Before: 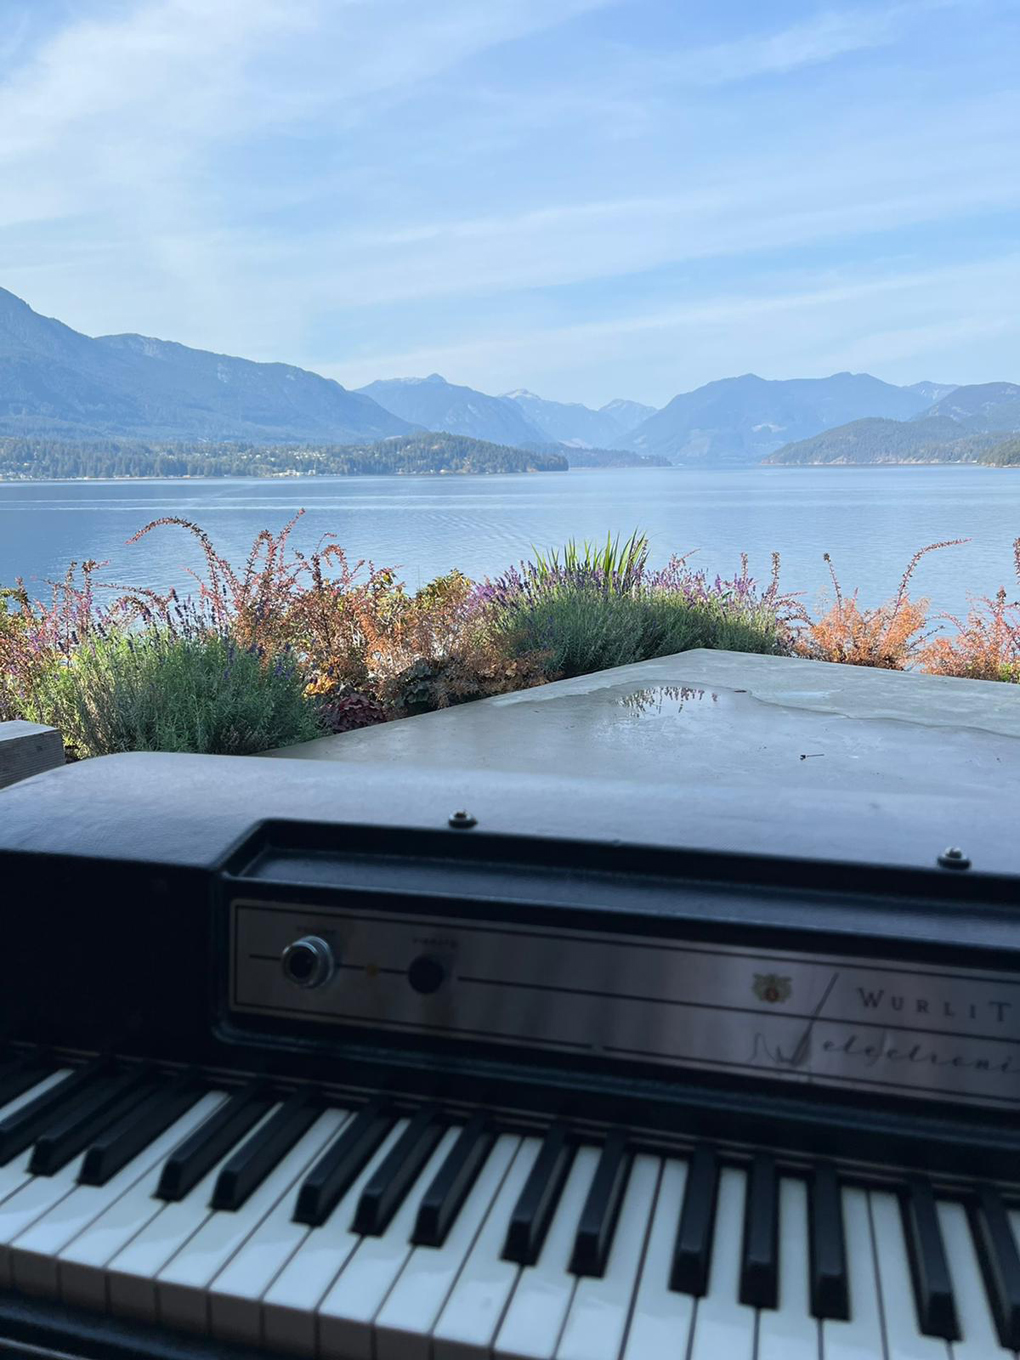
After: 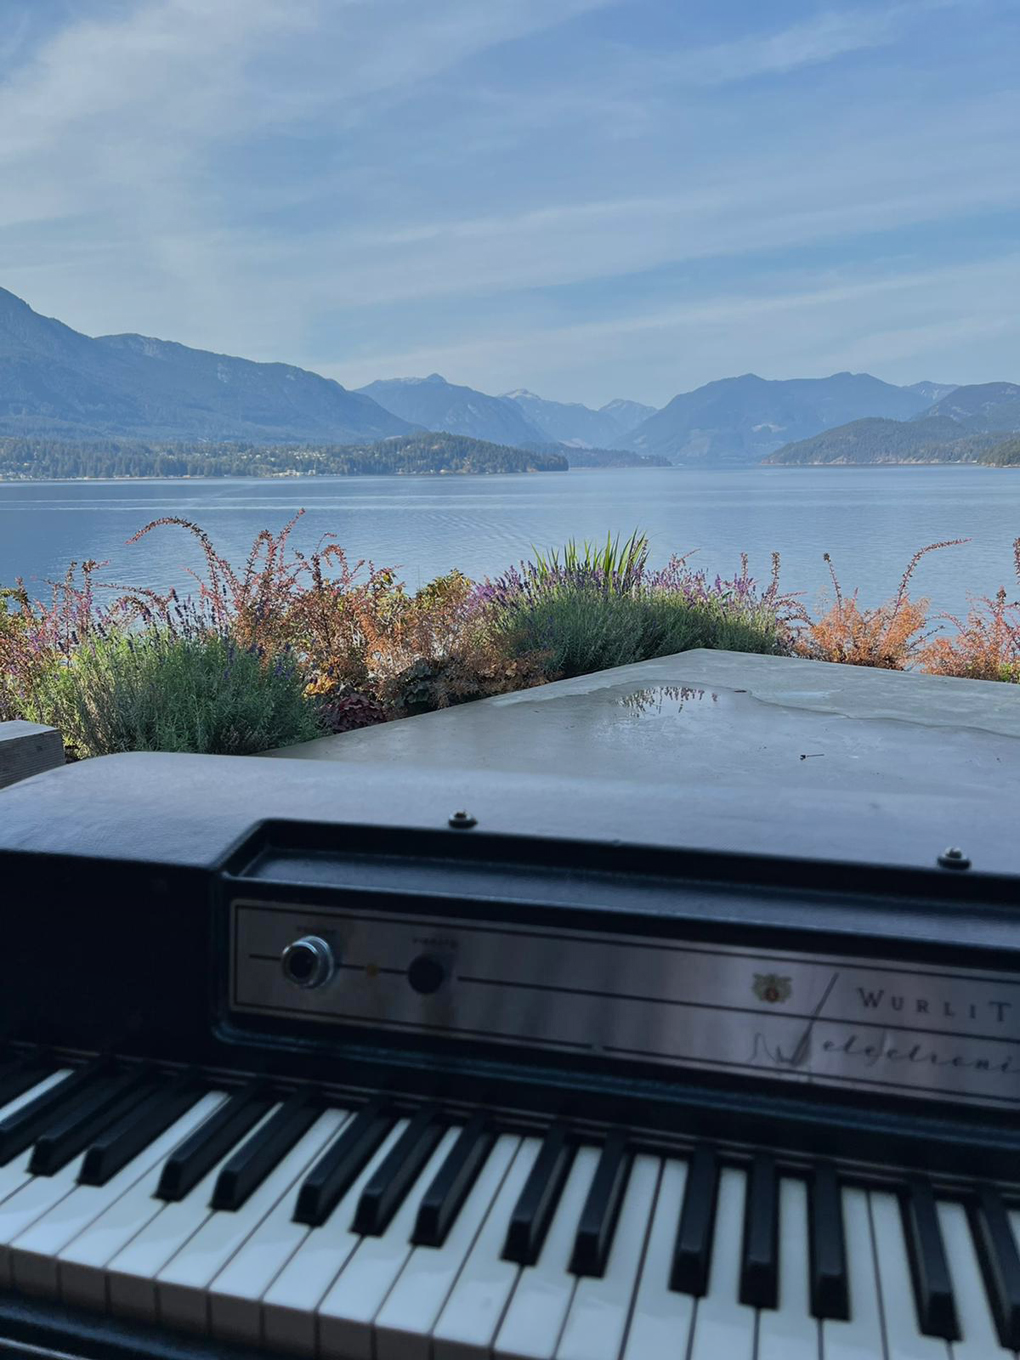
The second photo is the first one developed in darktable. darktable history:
shadows and highlights: soften with gaussian
exposure: exposure -0.462 EV, compensate highlight preservation false
